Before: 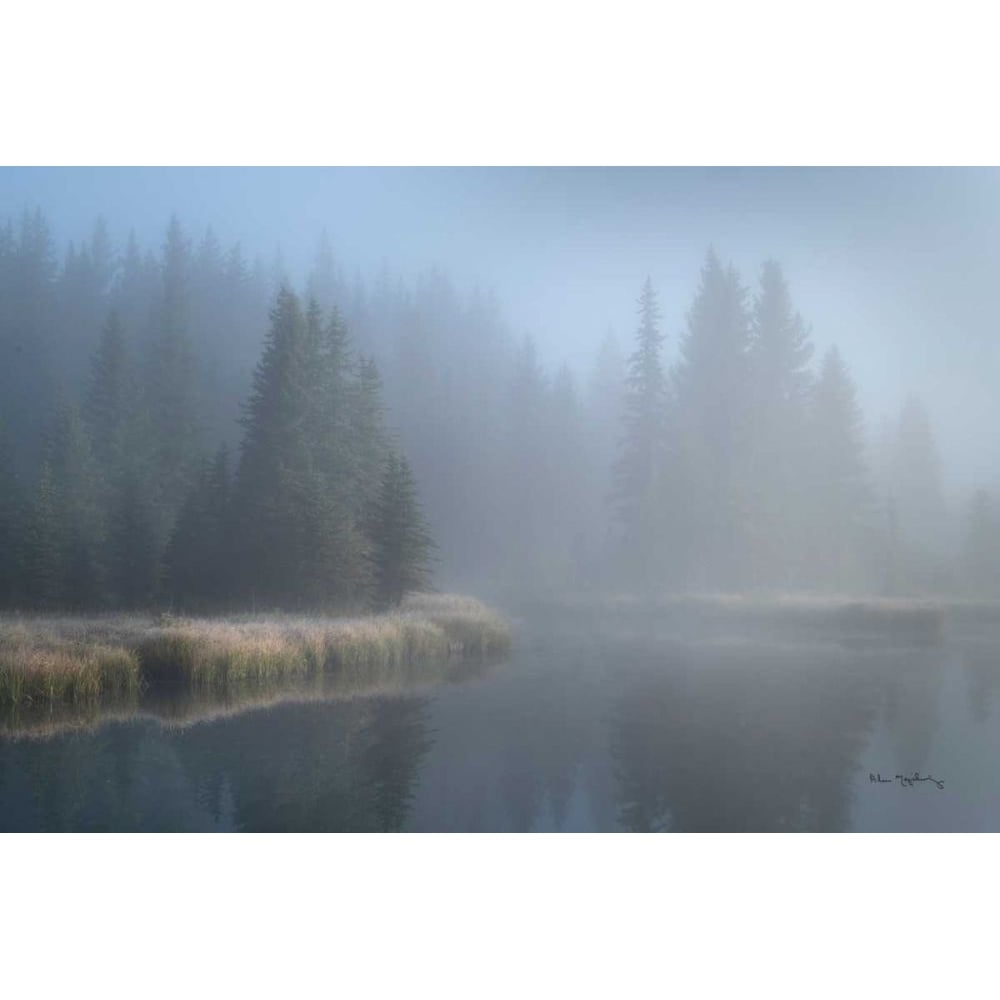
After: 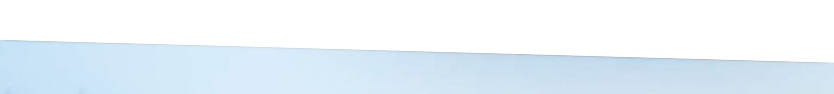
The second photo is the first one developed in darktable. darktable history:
crop and rotate: left 9.644%, top 9.491%, right 6.021%, bottom 80.509%
sharpen: on, module defaults
rotate and perspective: rotation 1.57°, crop left 0.018, crop right 0.982, crop top 0.039, crop bottom 0.961
base curve: curves: ch0 [(0, 0) (0.005, 0.002) (0.15, 0.3) (0.4, 0.7) (0.75, 0.95) (1, 1)], preserve colors none
